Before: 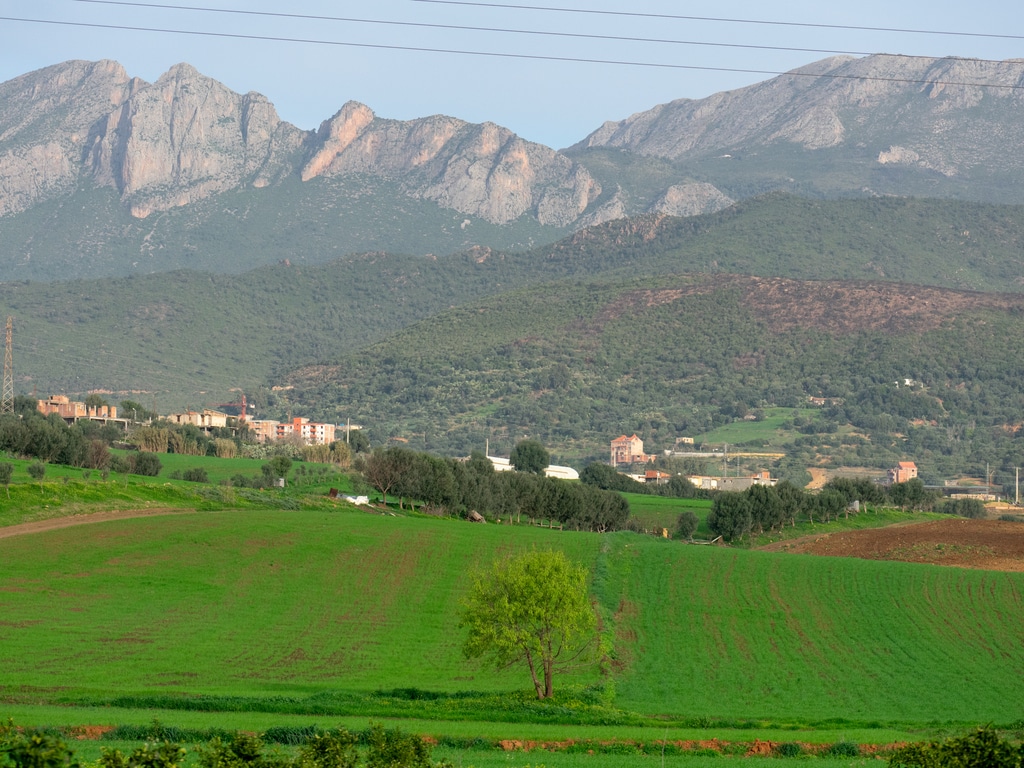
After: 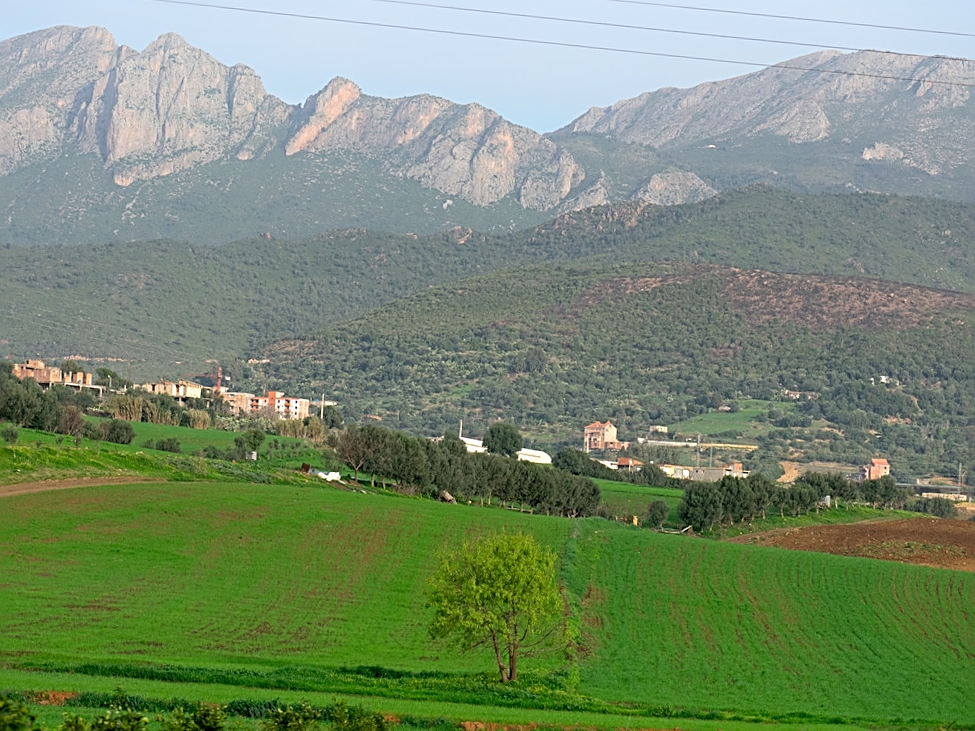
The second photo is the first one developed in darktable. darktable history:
crop and rotate: angle -2.19°
sharpen: radius 2.556, amount 0.647
shadows and highlights: shadows -25.78, highlights 49.11, soften with gaussian
